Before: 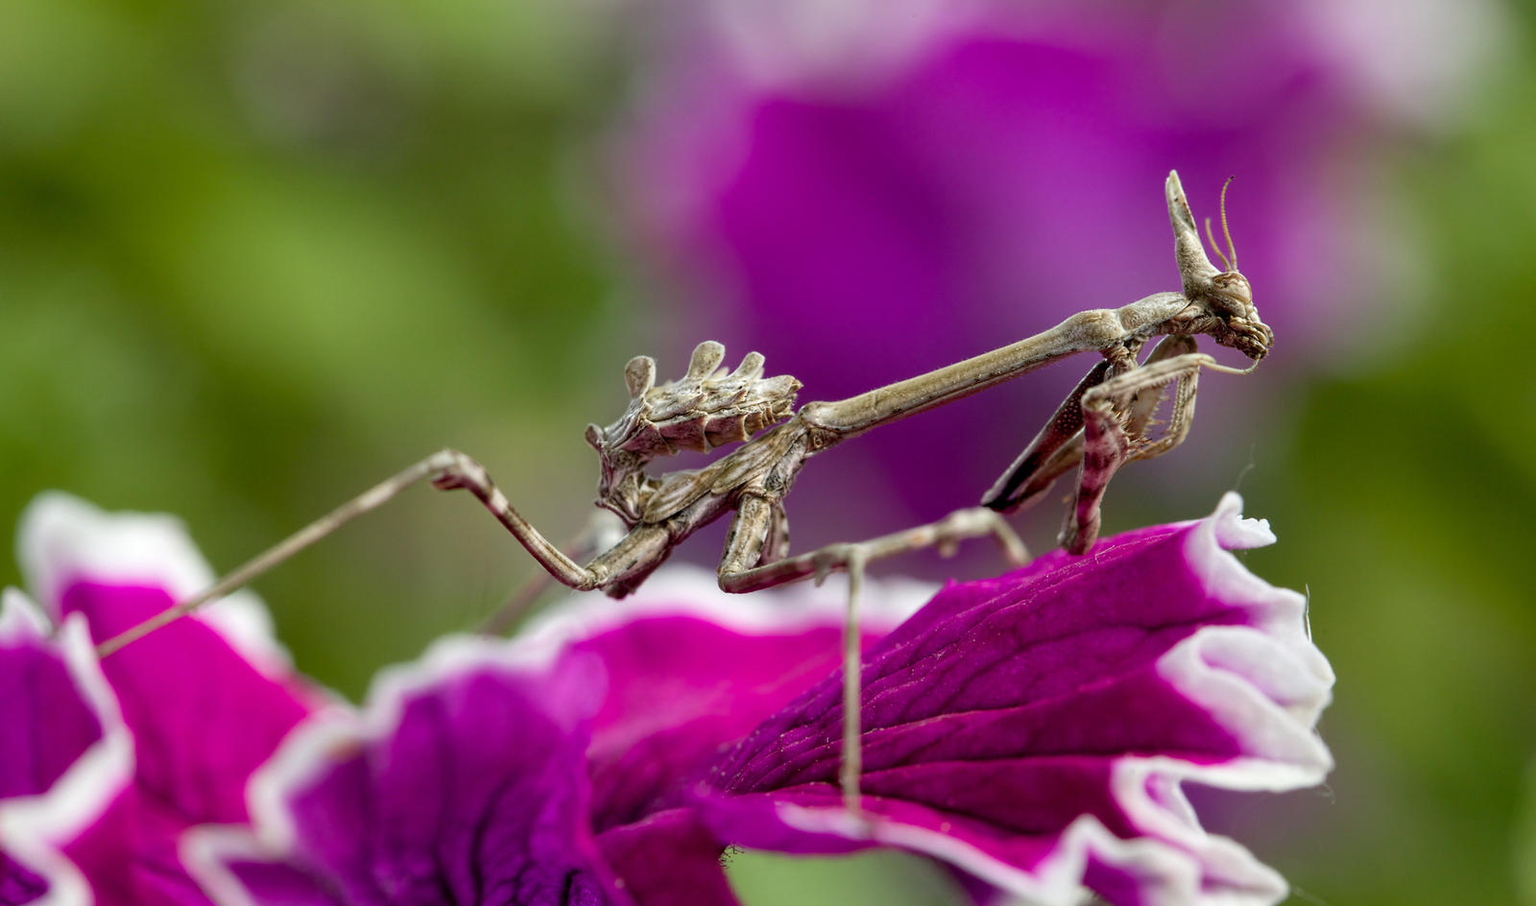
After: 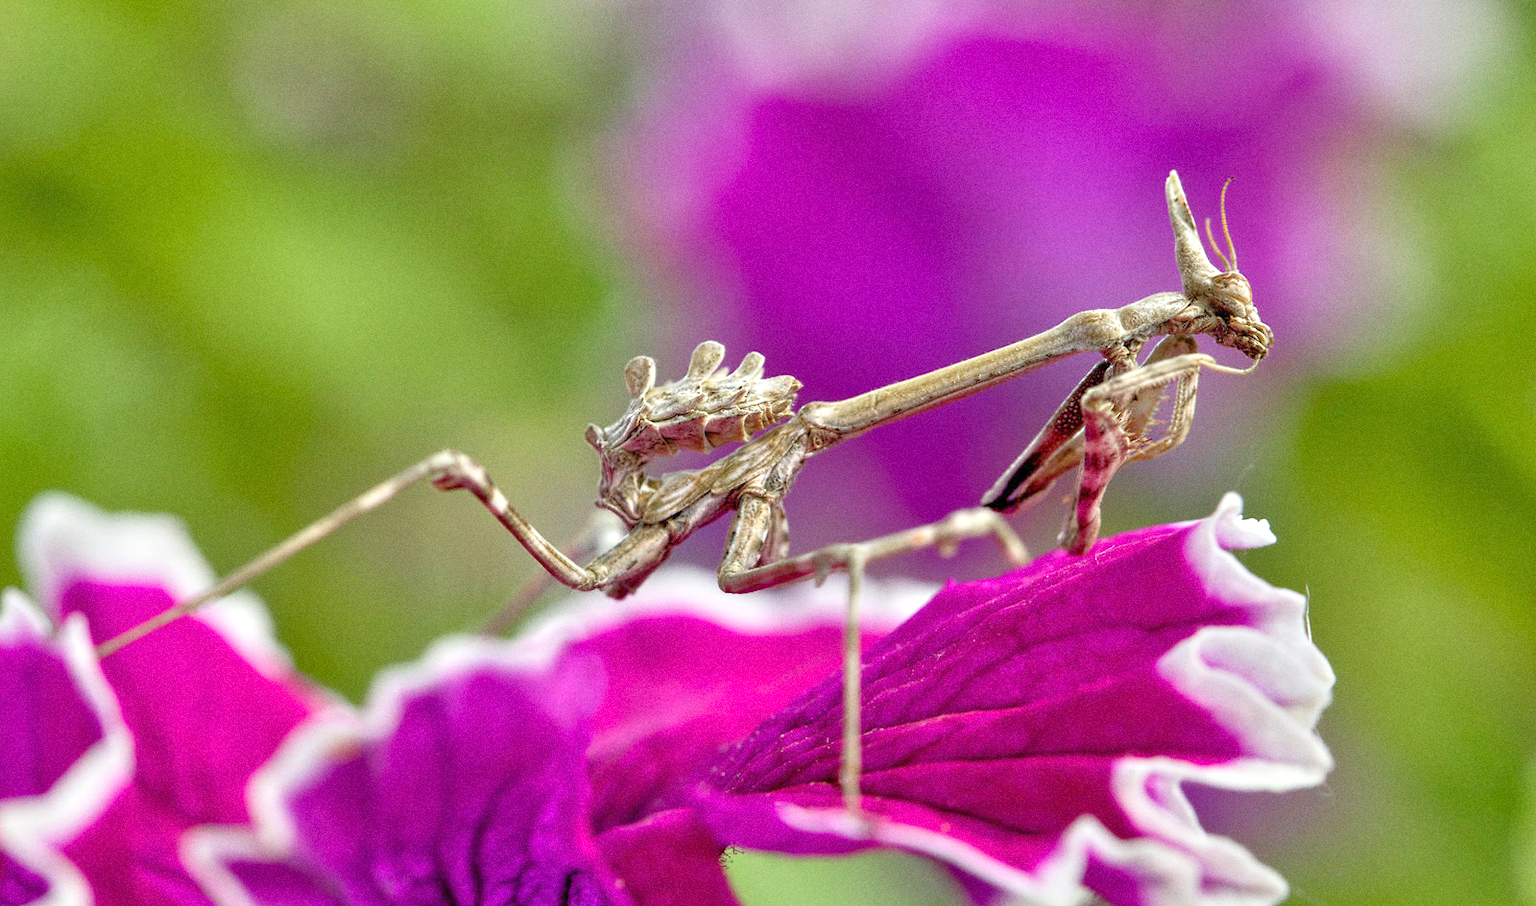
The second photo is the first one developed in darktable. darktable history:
grain: coarseness 0.47 ISO
tone equalizer: -8 EV 2 EV, -7 EV 2 EV, -6 EV 2 EV, -5 EV 2 EV, -4 EV 2 EV, -3 EV 1.5 EV, -2 EV 1 EV, -1 EV 0.5 EV
